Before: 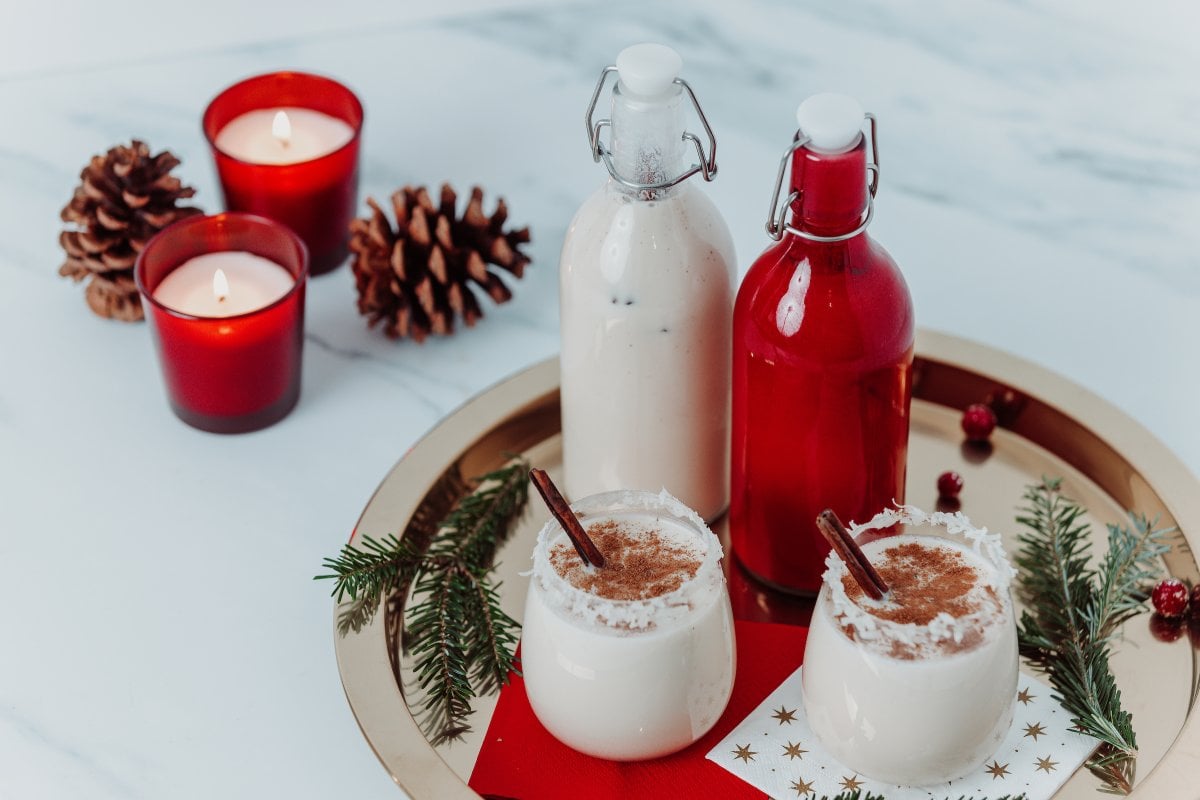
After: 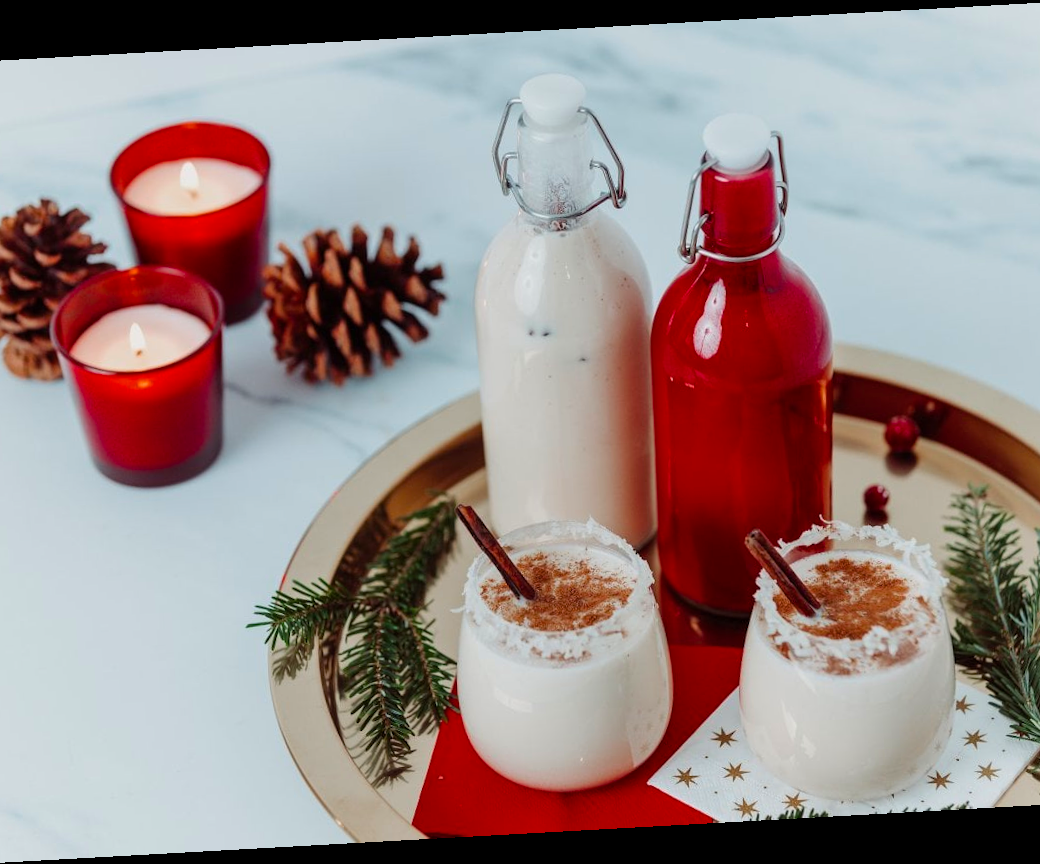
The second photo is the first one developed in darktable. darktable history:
color balance rgb: perceptual saturation grading › global saturation 20%, global vibrance 20%
crop: left 8.026%, right 7.374%
rotate and perspective: rotation -3.18°, automatic cropping off
